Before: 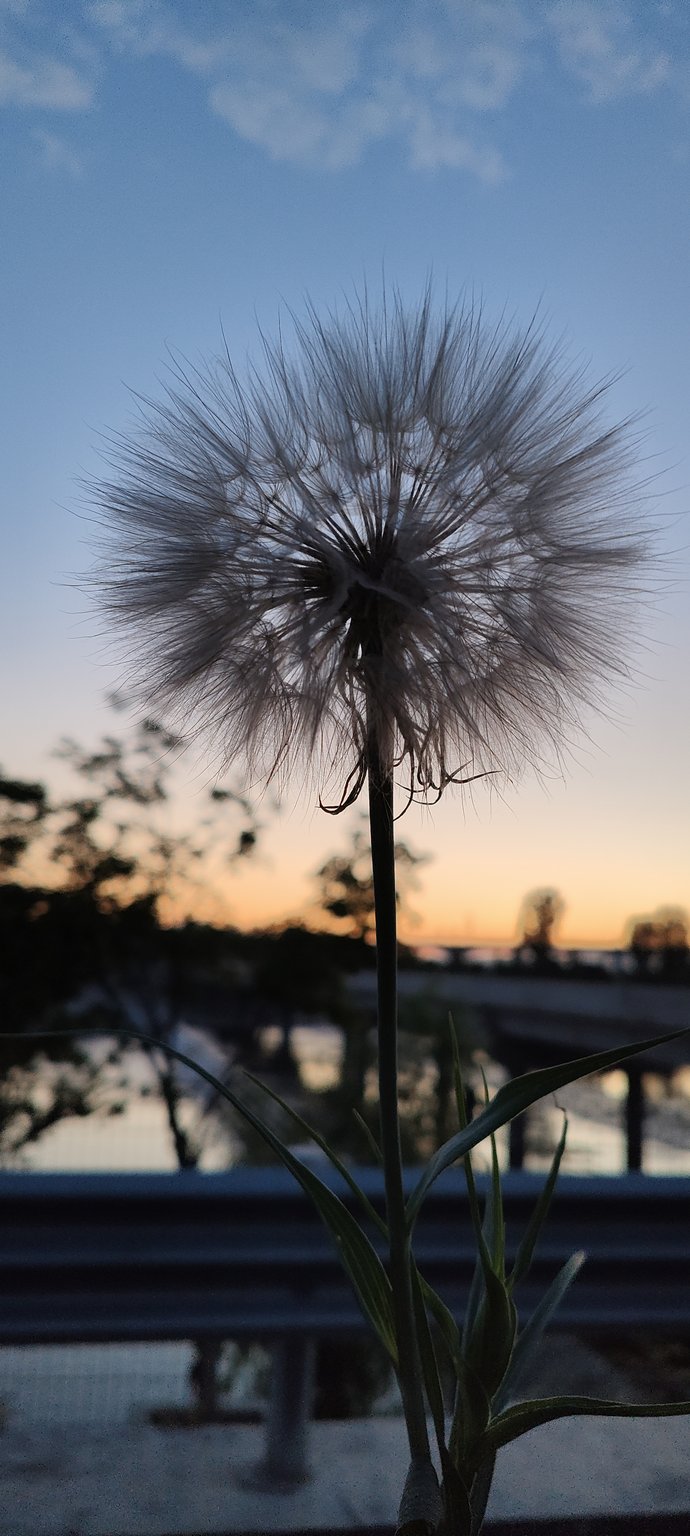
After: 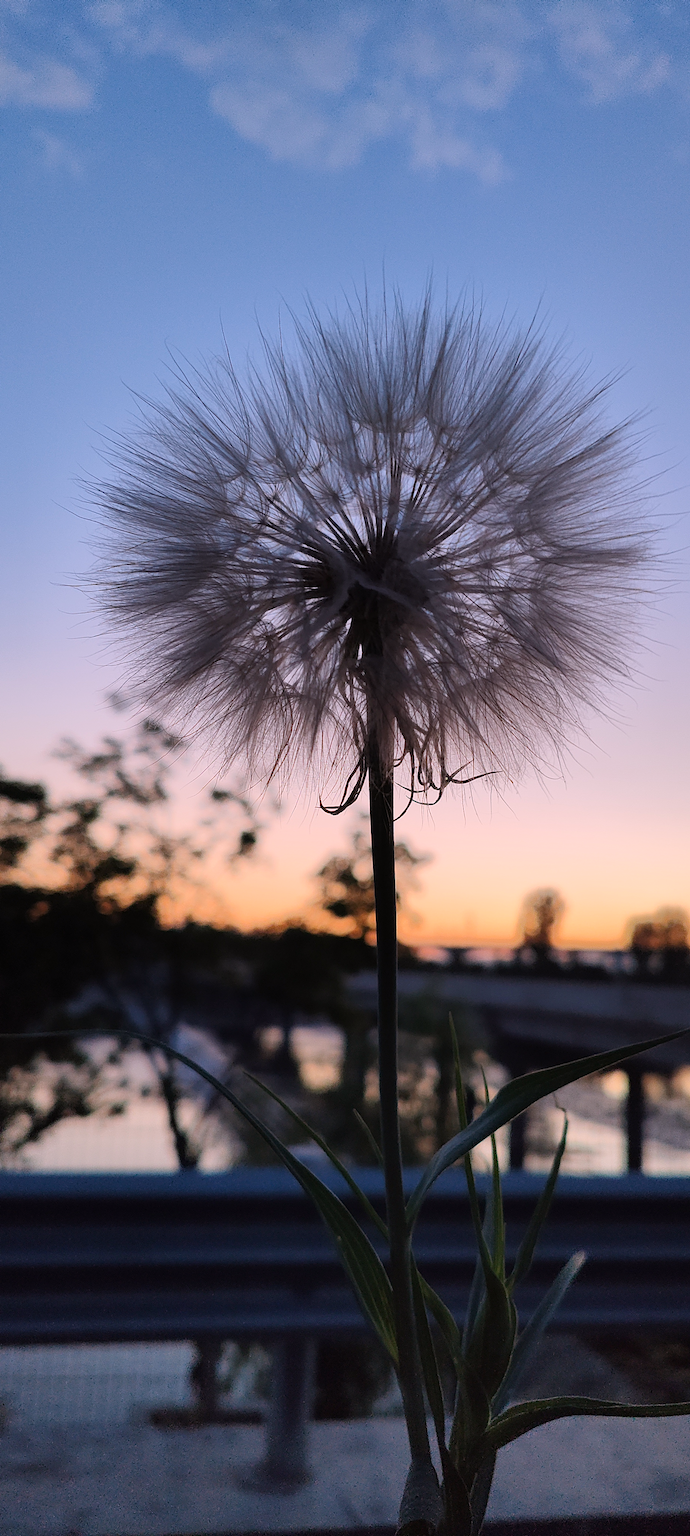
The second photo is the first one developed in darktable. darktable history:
color calibration: output R [1.063, -0.012, -0.003, 0], output B [-0.079, 0.047, 1, 0], x 0.366, y 0.379, temperature 4388.2 K, gamut compression 1.64
